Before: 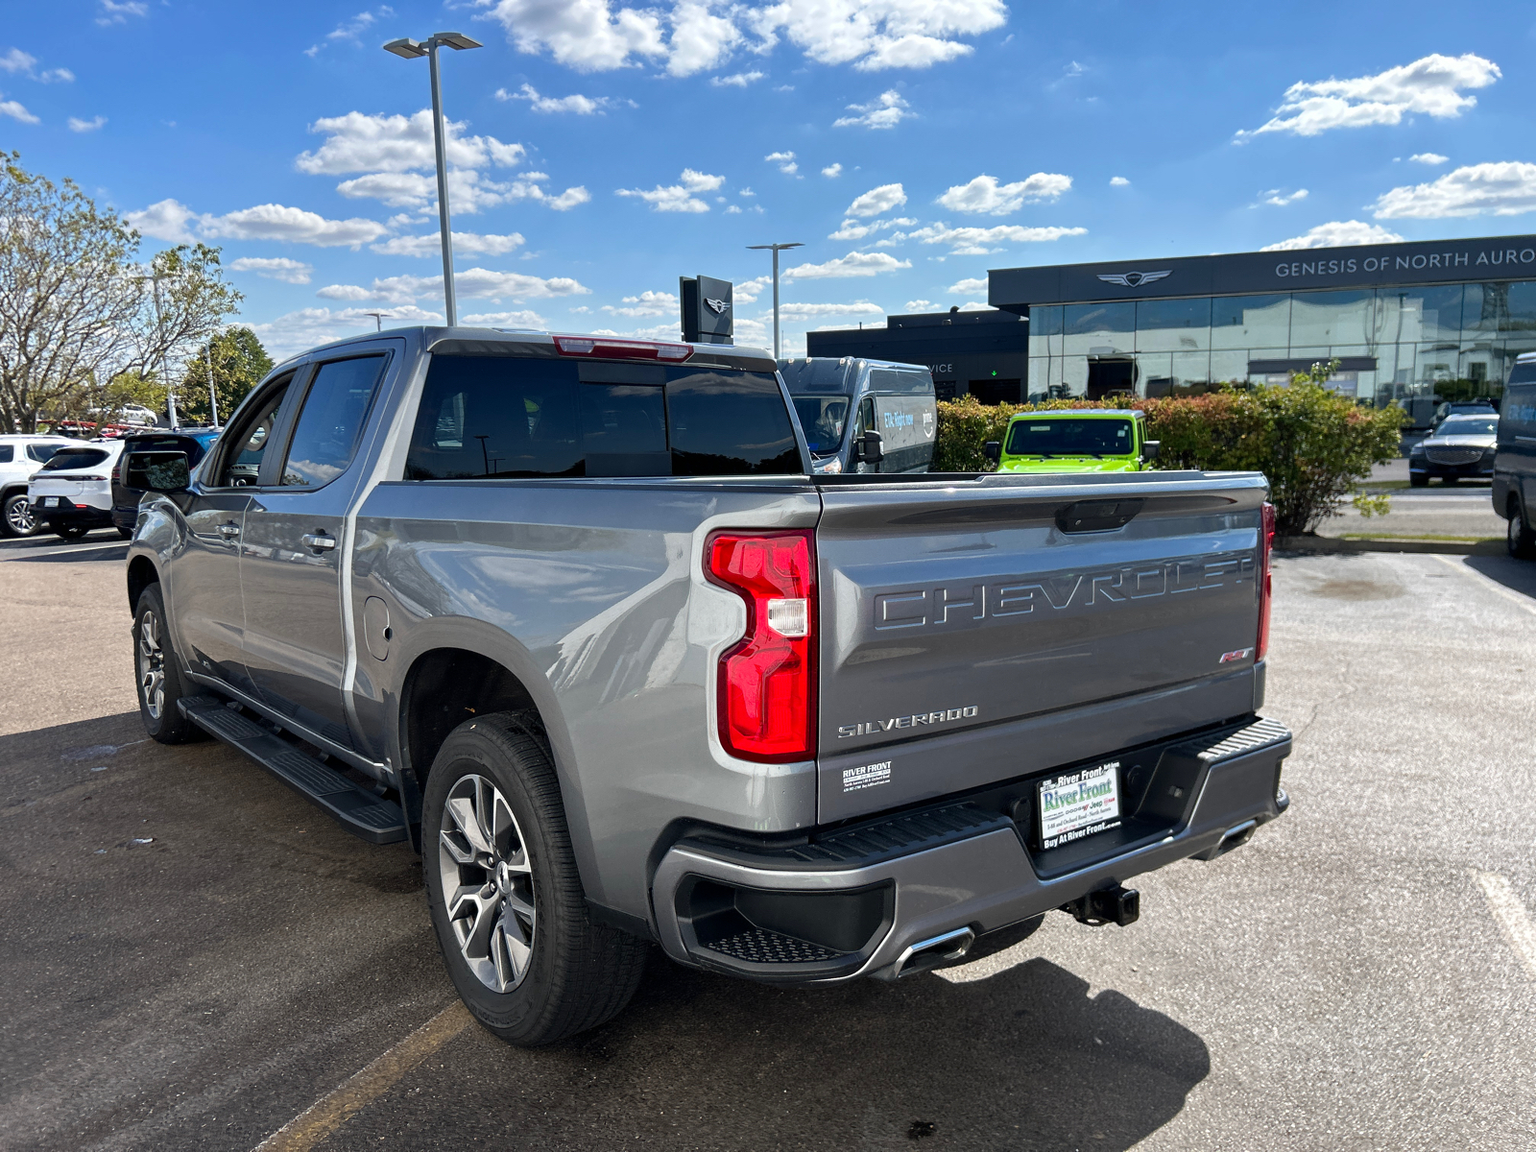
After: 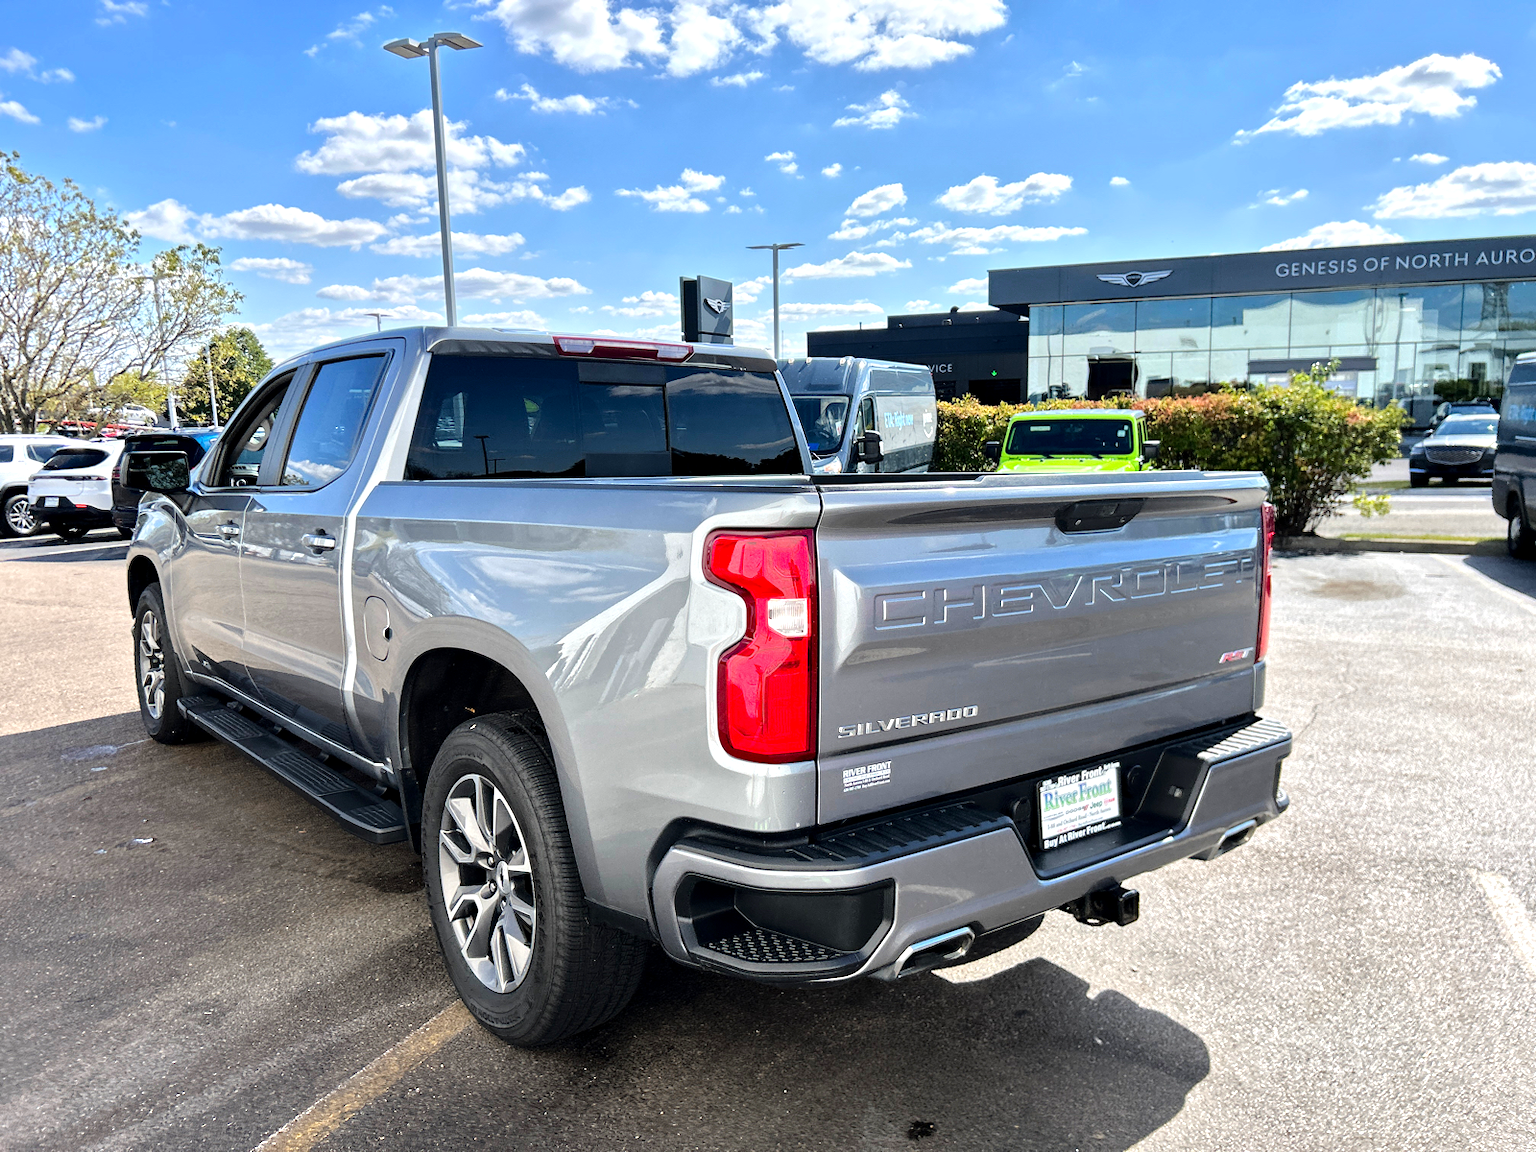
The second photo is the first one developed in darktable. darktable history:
tone equalizer: -7 EV 0.148 EV, -6 EV 0.626 EV, -5 EV 1.17 EV, -4 EV 1.35 EV, -3 EV 1.13 EV, -2 EV 0.6 EV, -1 EV 0.161 EV, smoothing diameter 2.17%, edges refinement/feathering 20.43, mask exposure compensation -1.57 EV, filter diffusion 5
exposure: black level correction 0.001, compensate exposure bias true, compensate highlight preservation false
